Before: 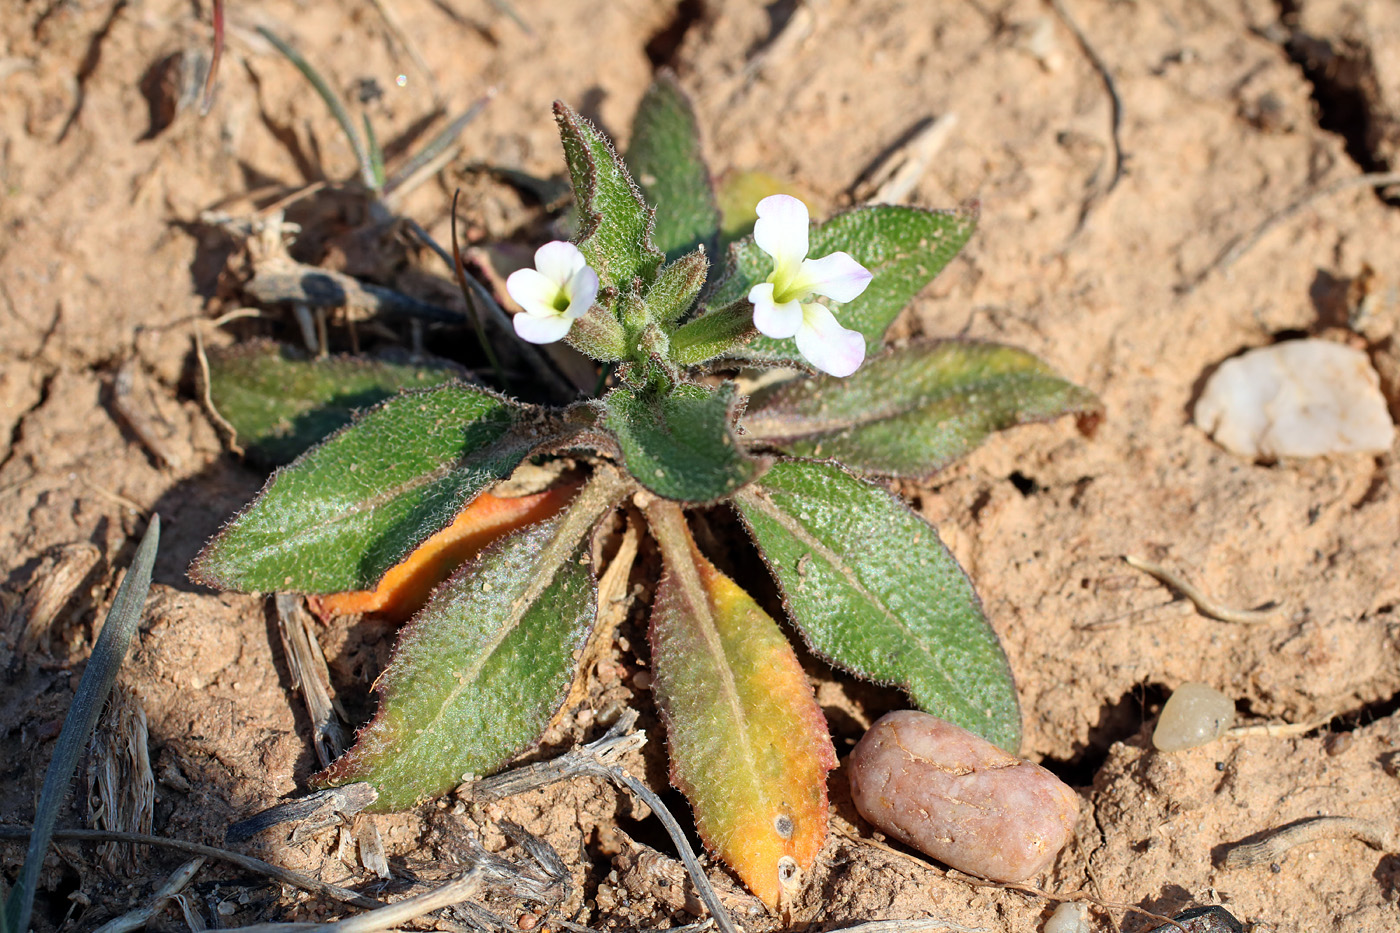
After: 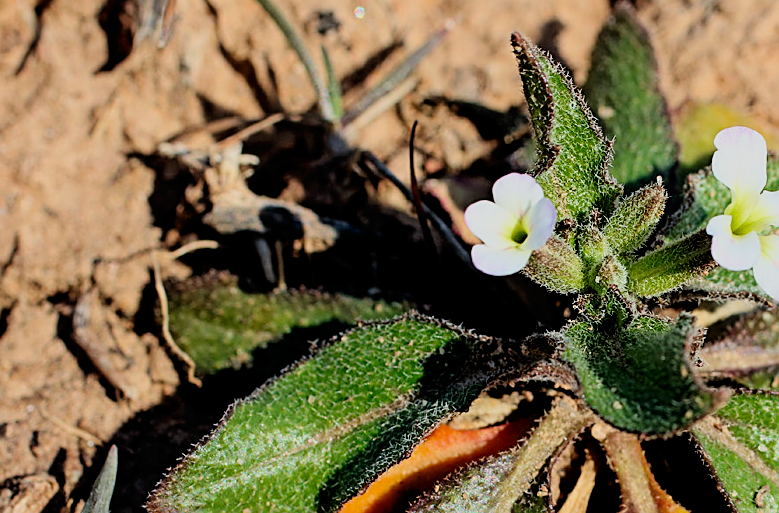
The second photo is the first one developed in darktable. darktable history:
crop and rotate: left 3.049%, top 7.477%, right 41.289%, bottom 37.495%
filmic rgb: black relative exposure -4.18 EV, white relative exposure 5.1 EV, threshold 5.96 EV, hardness 2.11, contrast 1.171, color science v6 (2022), enable highlight reconstruction true
sharpen: on, module defaults
tone curve: curves: ch0 [(0, 0) (0.003, 0) (0.011, 0.001) (0.025, 0.003) (0.044, 0.006) (0.069, 0.009) (0.1, 0.013) (0.136, 0.032) (0.177, 0.067) (0.224, 0.121) (0.277, 0.185) (0.335, 0.255) (0.399, 0.333) (0.468, 0.417) (0.543, 0.508) (0.623, 0.606) (0.709, 0.71) (0.801, 0.819) (0.898, 0.926) (1, 1)], preserve colors none
